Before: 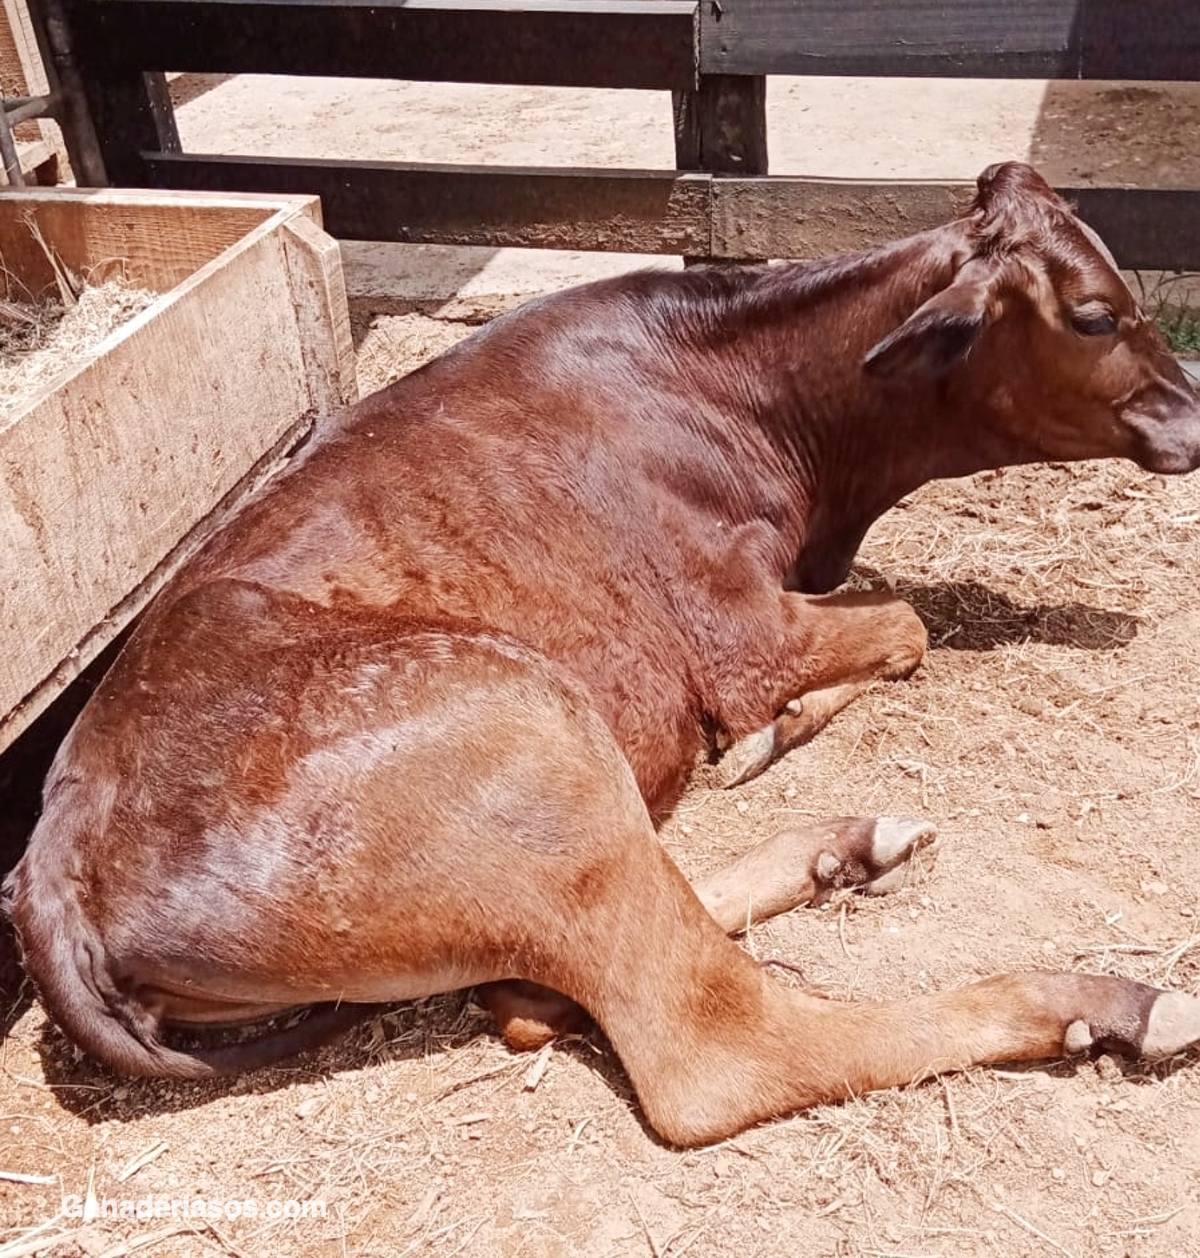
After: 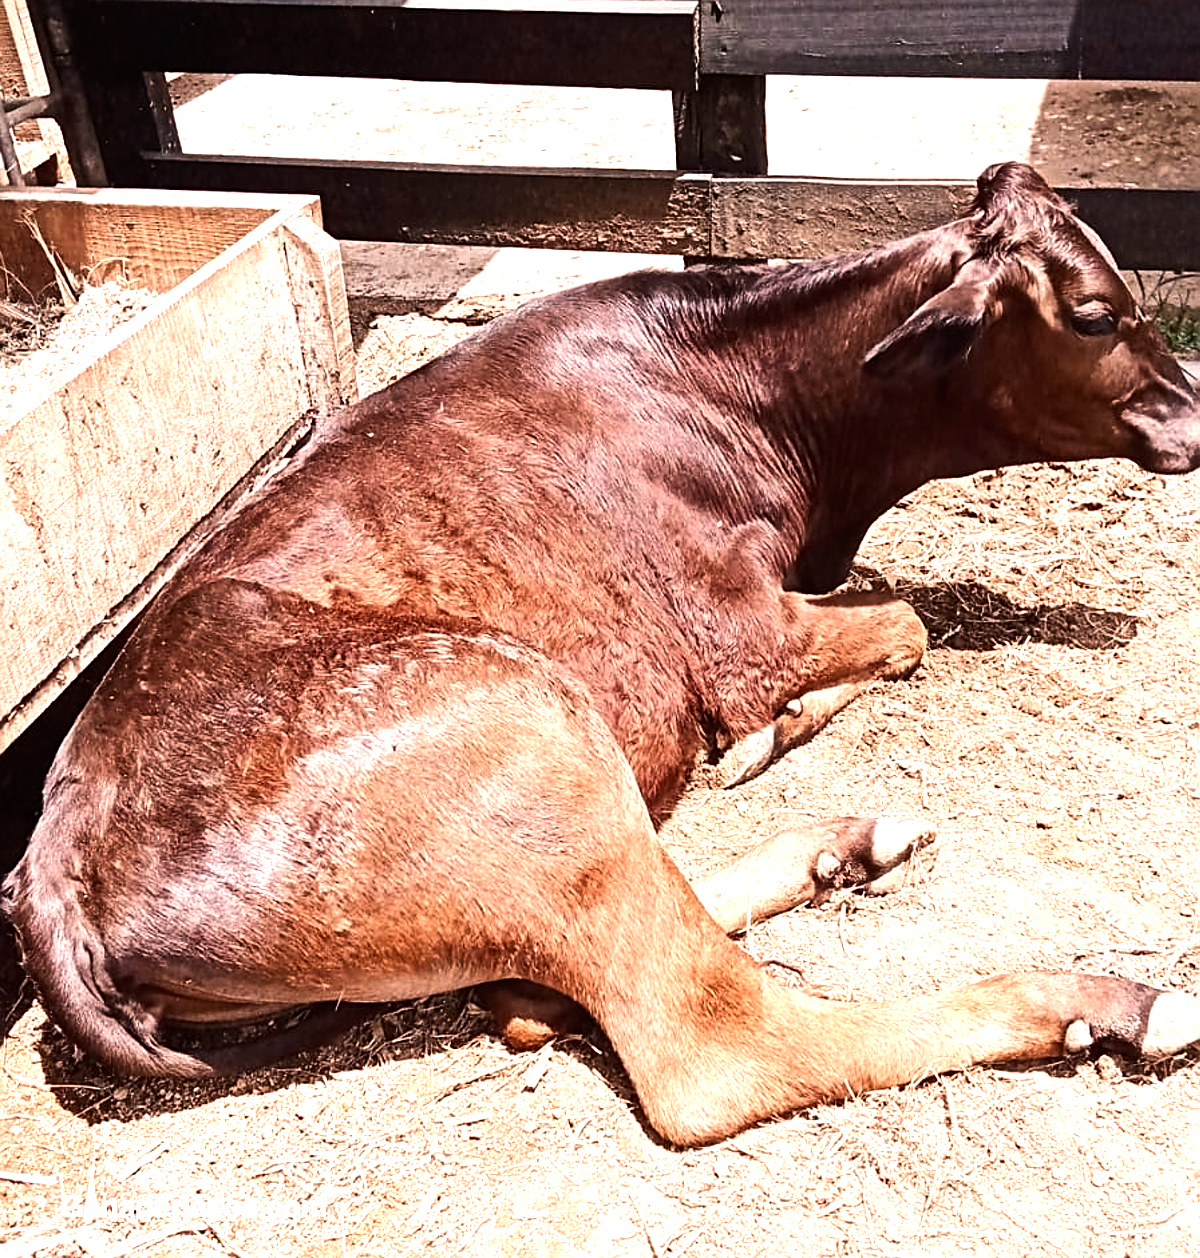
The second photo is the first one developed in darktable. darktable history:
sharpen: on, module defaults
tone equalizer: -8 EV -1.08 EV, -7 EV -1.01 EV, -6 EV -0.867 EV, -5 EV -0.578 EV, -3 EV 0.578 EV, -2 EV 0.867 EV, -1 EV 1.01 EV, +0 EV 1.08 EV, edges refinement/feathering 500, mask exposure compensation -1.57 EV, preserve details no
color correction: highlights a* 5.81, highlights b* 4.84
